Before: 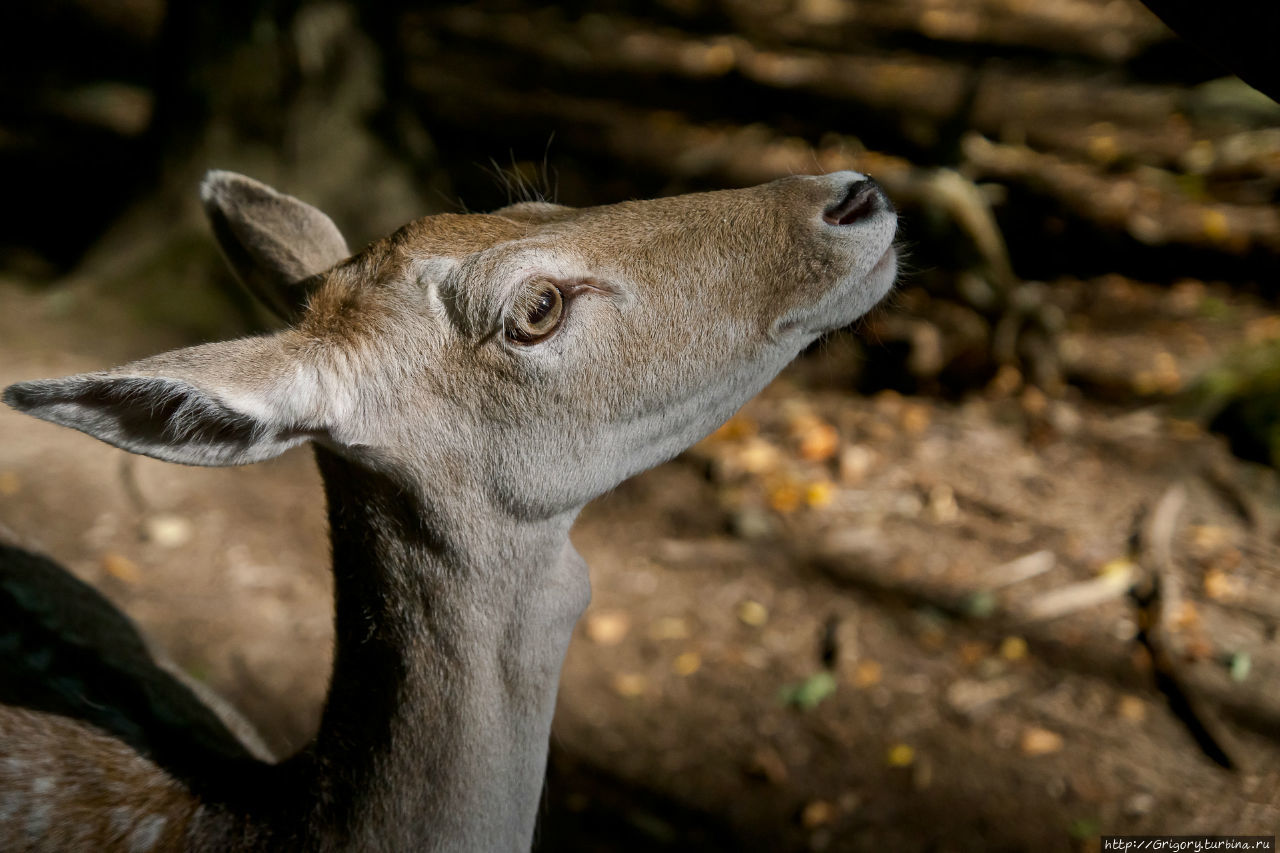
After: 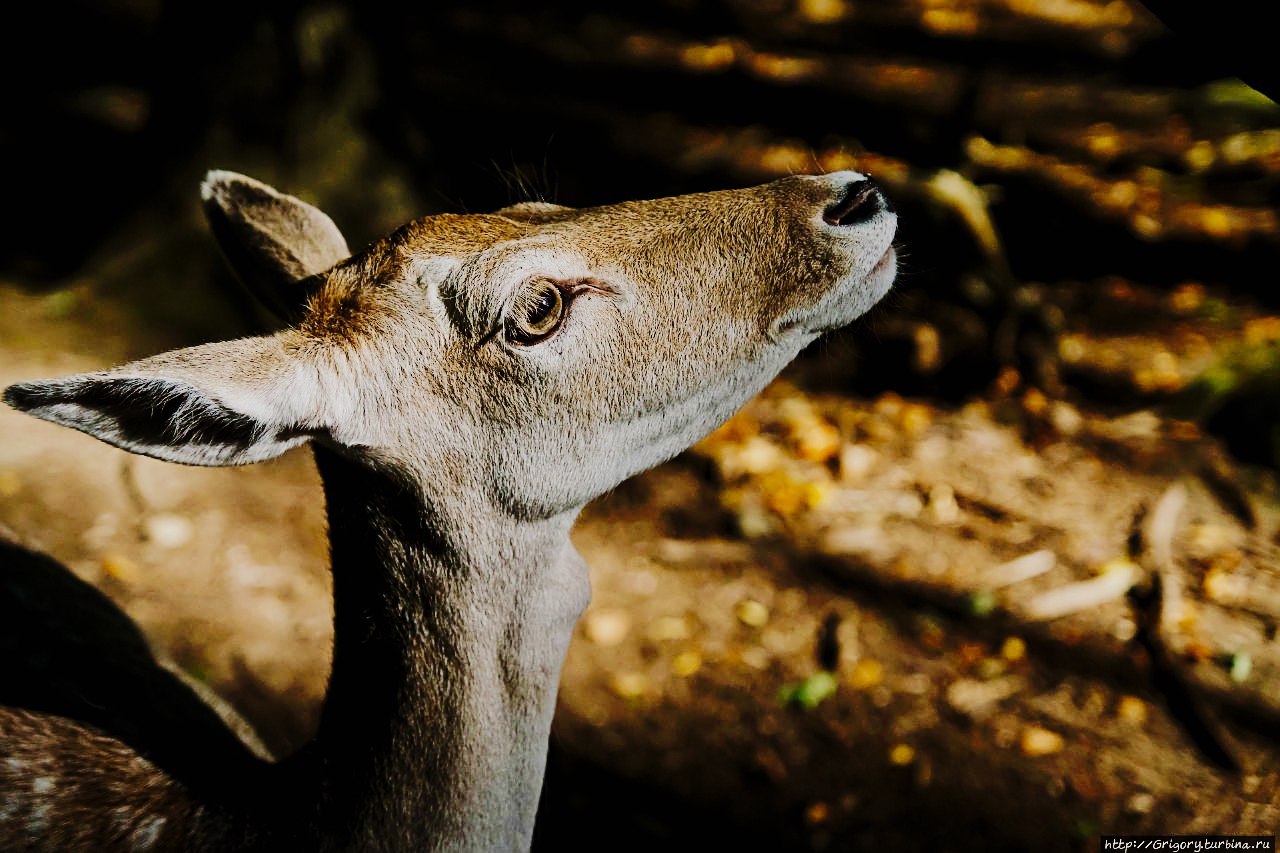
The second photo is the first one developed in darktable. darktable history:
exposure: exposure -0.156 EV, compensate highlight preservation false
sharpen: on, module defaults
filmic rgb: black relative exposure -7.65 EV, white relative exposure 4.56 EV, threshold 2.98 EV, hardness 3.61, preserve chrominance no, color science v4 (2020), type of noise poissonian, enable highlight reconstruction true
tone curve: curves: ch0 [(0, 0) (0.003, 0.003) (0.011, 0.009) (0.025, 0.018) (0.044, 0.027) (0.069, 0.034) (0.1, 0.043) (0.136, 0.056) (0.177, 0.084) (0.224, 0.138) (0.277, 0.203) (0.335, 0.329) (0.399, 0.451) (0.468, 0.572) (0.543, 0.671) (0.623, 0.754) (0.709, 0.821) (0.801, 0.88) (0.898, 0.938) (1, 1)], preserve colors none
velvia: strength 30.32%
